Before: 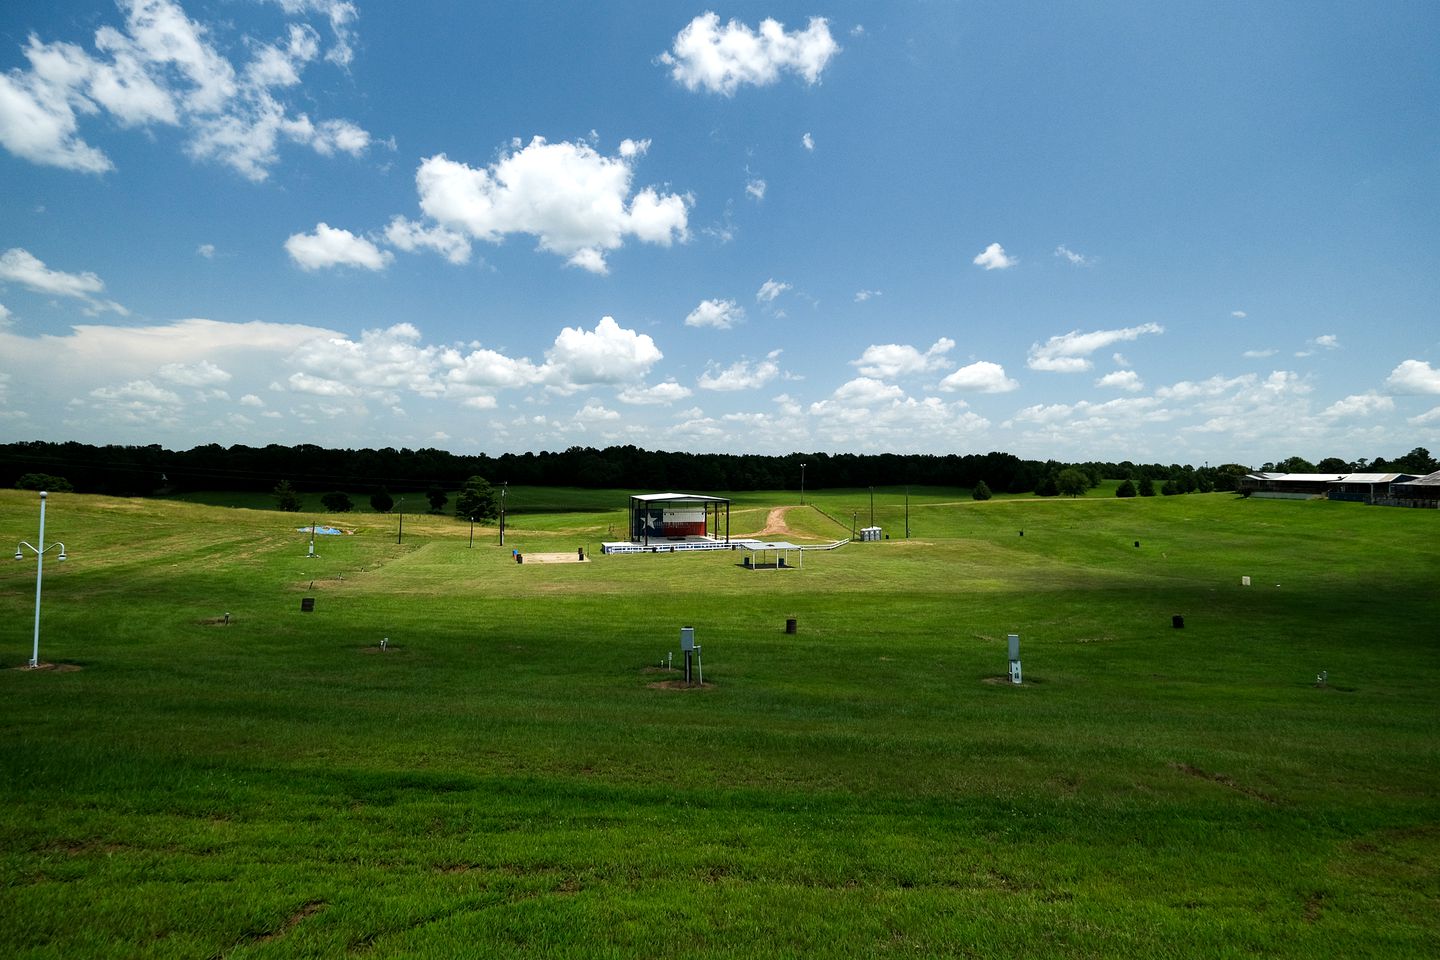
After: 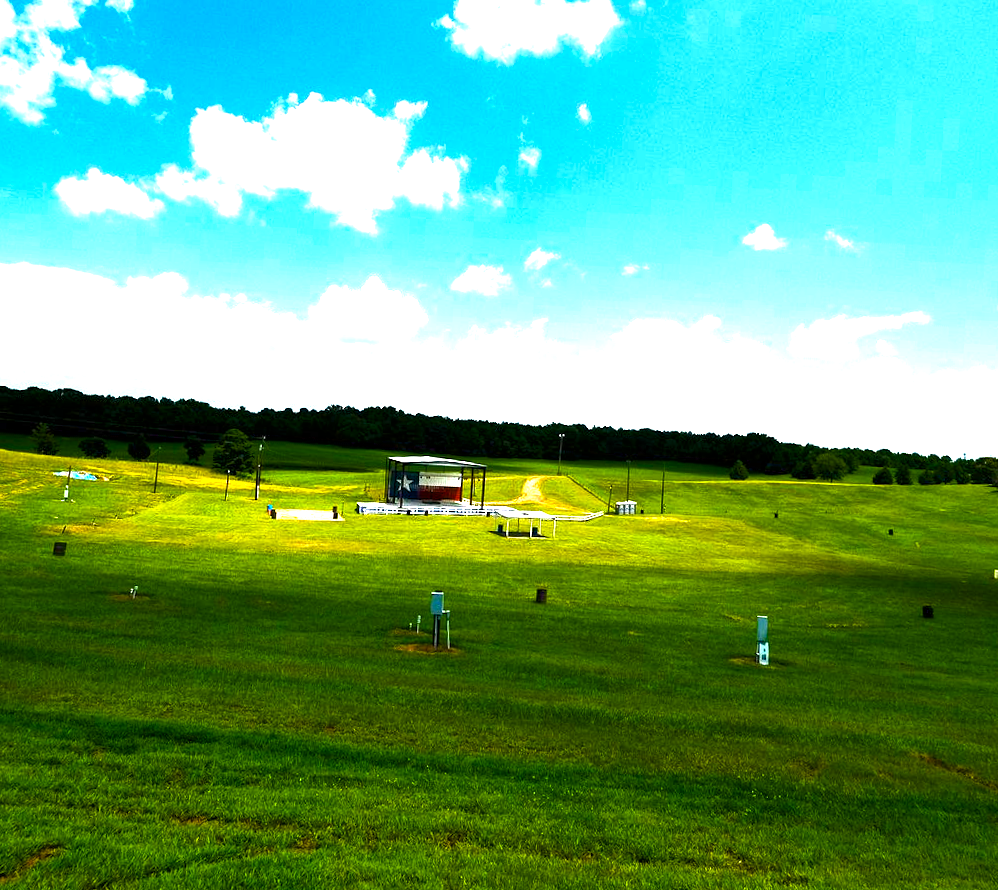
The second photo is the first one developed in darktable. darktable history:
color balance rgb: power › hue 73.06°, perceptual saturation grading › global saturation 20%, perceptual saturation grading › highlights -25.536%, perceptual saturation grading › shadows 49.584%, perceptual brilliance grading › highlights 46.955%, perceptual brilliance grading › mid-tones 21.203%, perceptual brilliance grading › shadows -5.69%, global vibrance 50.24%
exposure: exposure 0.608 EV, compensate highlight preservation false
tone equalizer: -8 EV 0.284 EV, -7 EV 0.43 EV, -6 EV 0.388 EV, -5 EV 0.248 EV, -3 EV -0.244 EV, -2 EV -0.439 EV, -1 EV -0.424 EV, +0 EV -0.275 EV
crop and rotate: angle -3.03°, left 14.264%, top 0.023%, right 11.022%, bottom 0.035%
